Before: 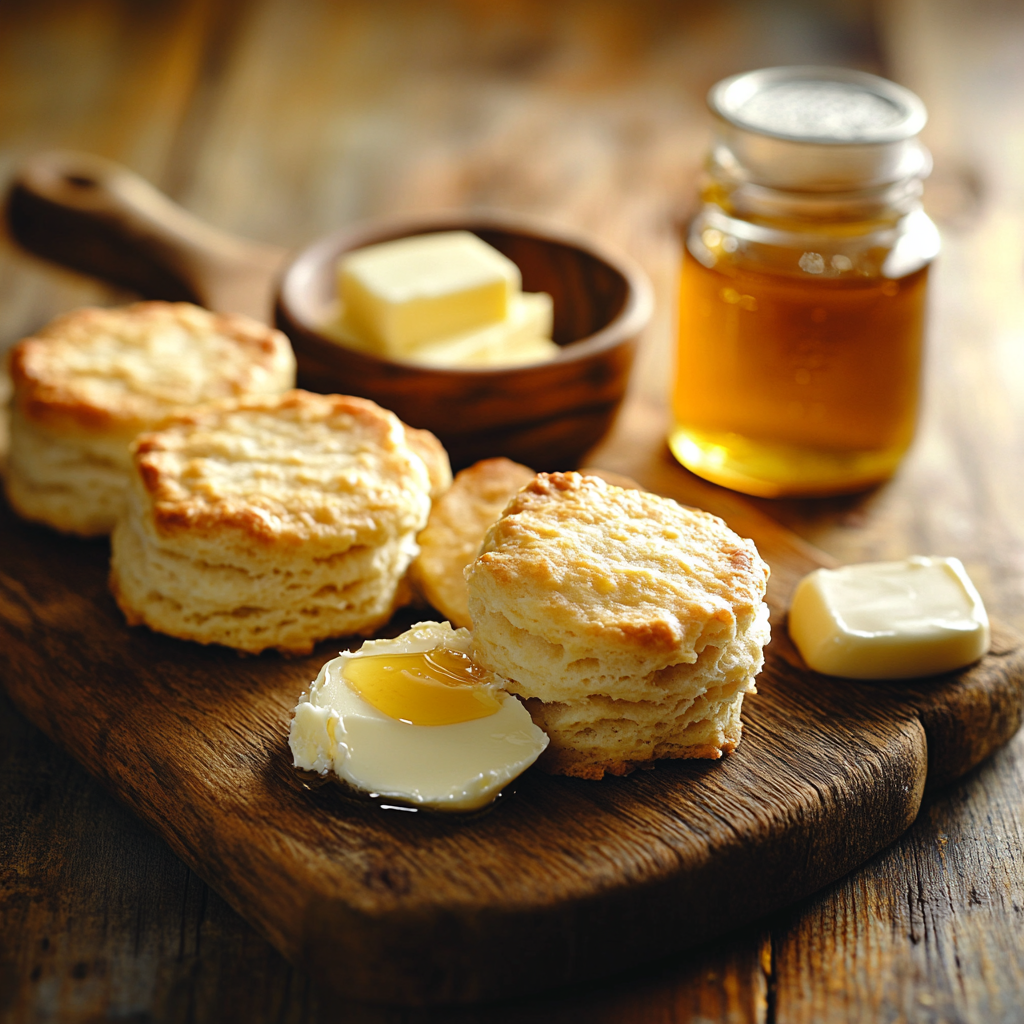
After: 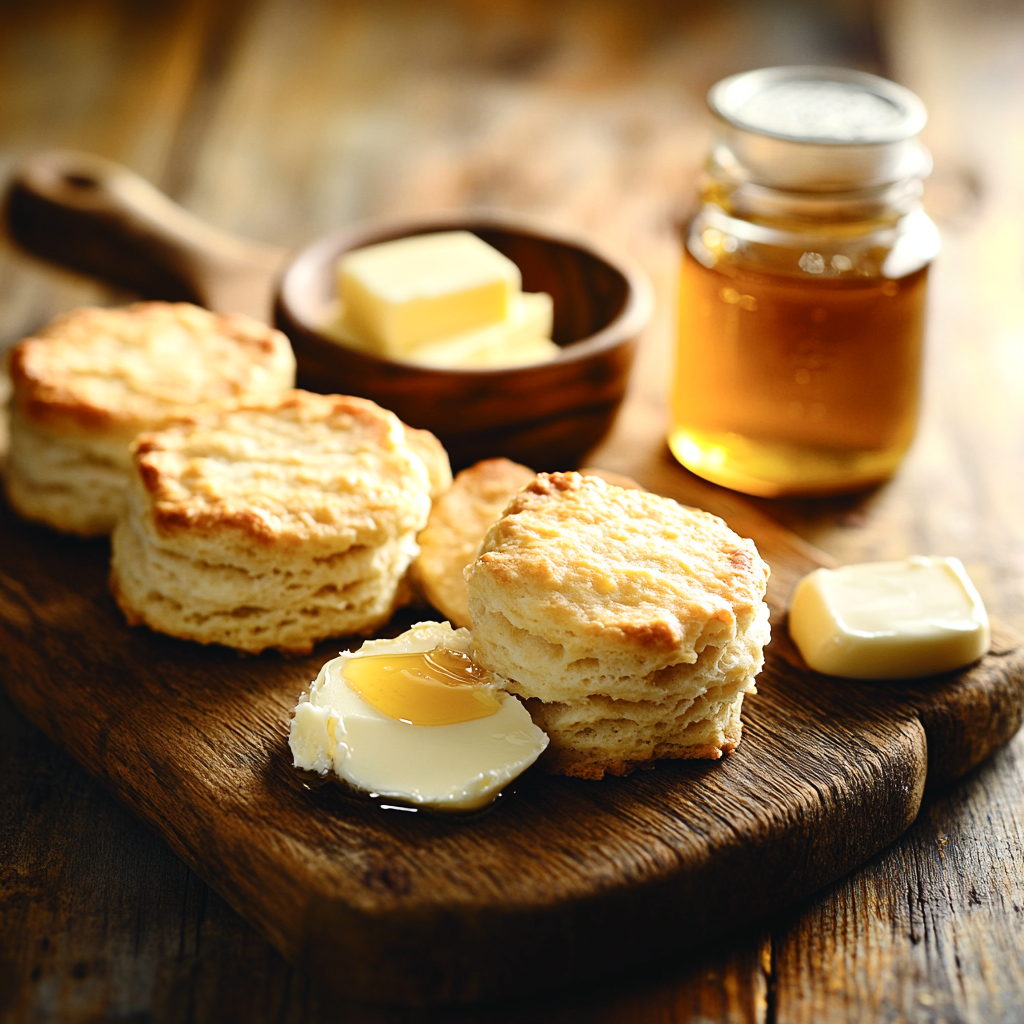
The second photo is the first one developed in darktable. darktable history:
contrast brightness saturation: contrast 0.24, brightness 0.085
